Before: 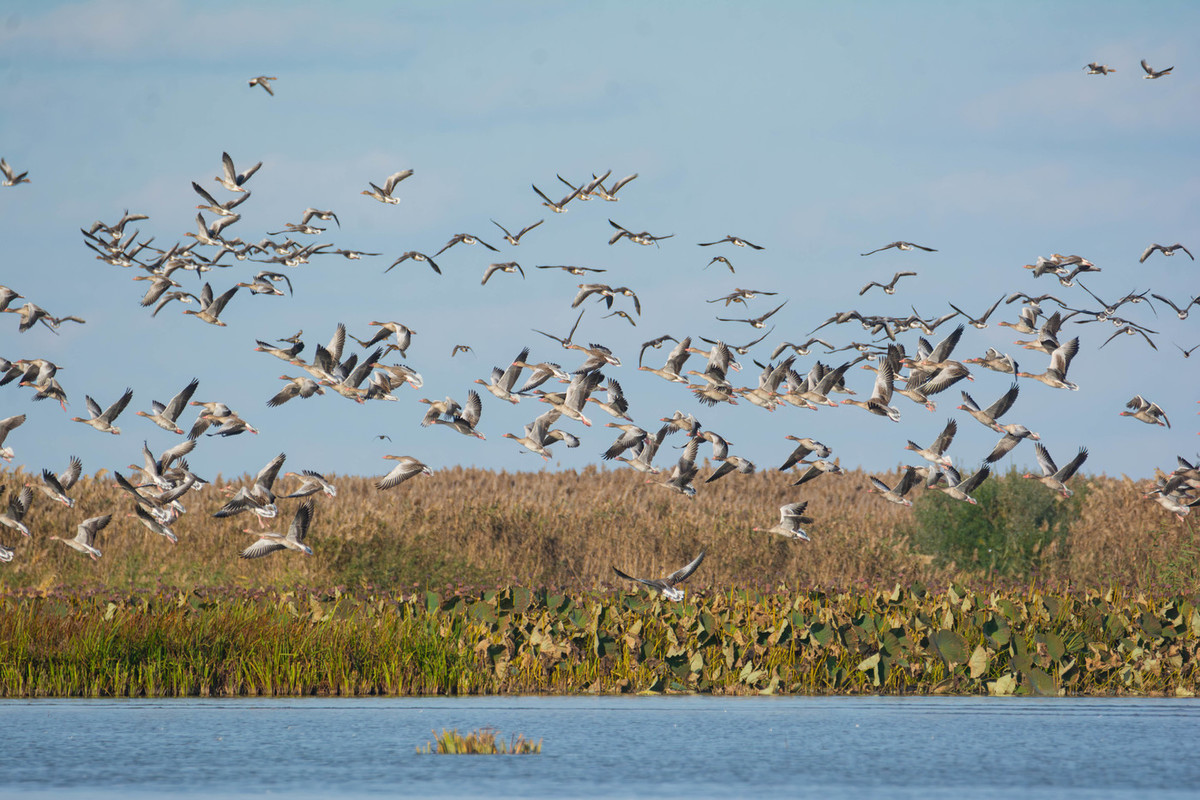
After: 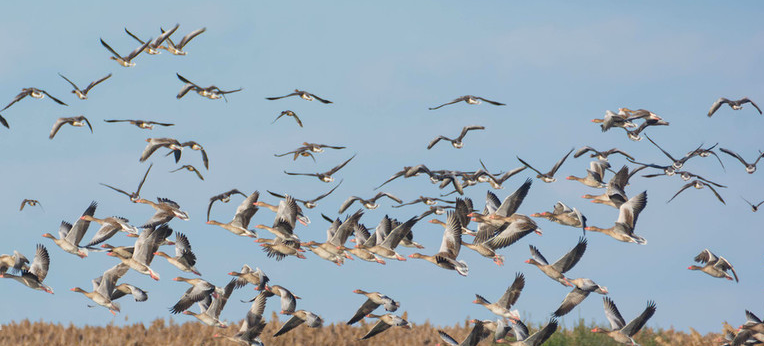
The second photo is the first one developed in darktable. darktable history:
rotate and perspective: automatic cropping off
crop: left 36.005%, top 18.293%, right 0.31%, bottom 38.444%
color correction: saturation 1.1
